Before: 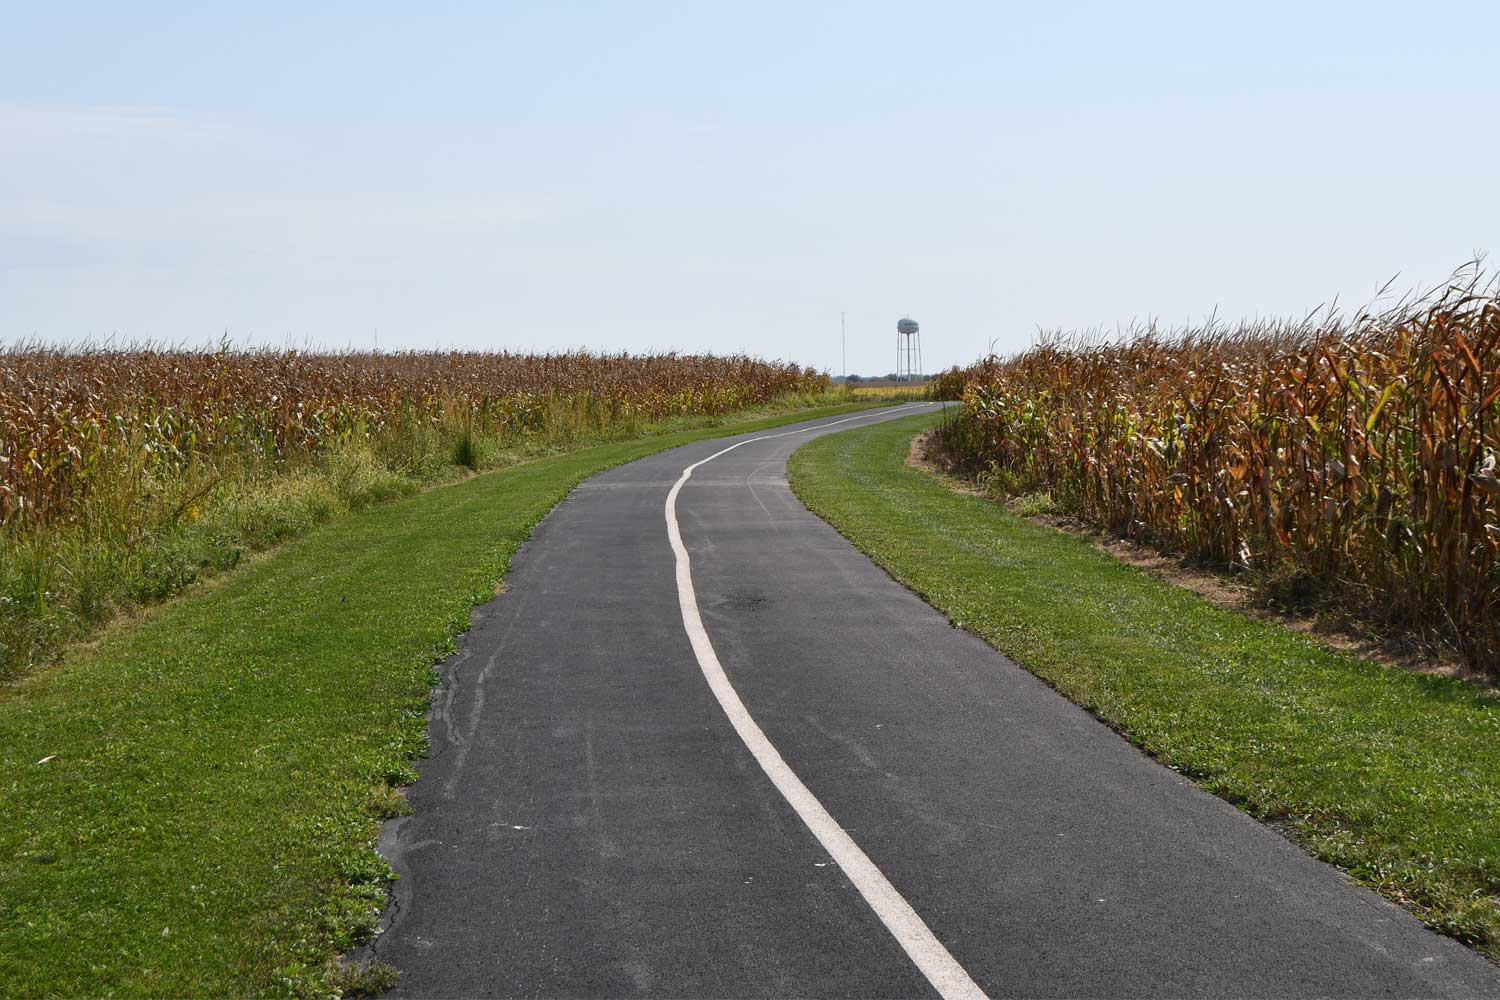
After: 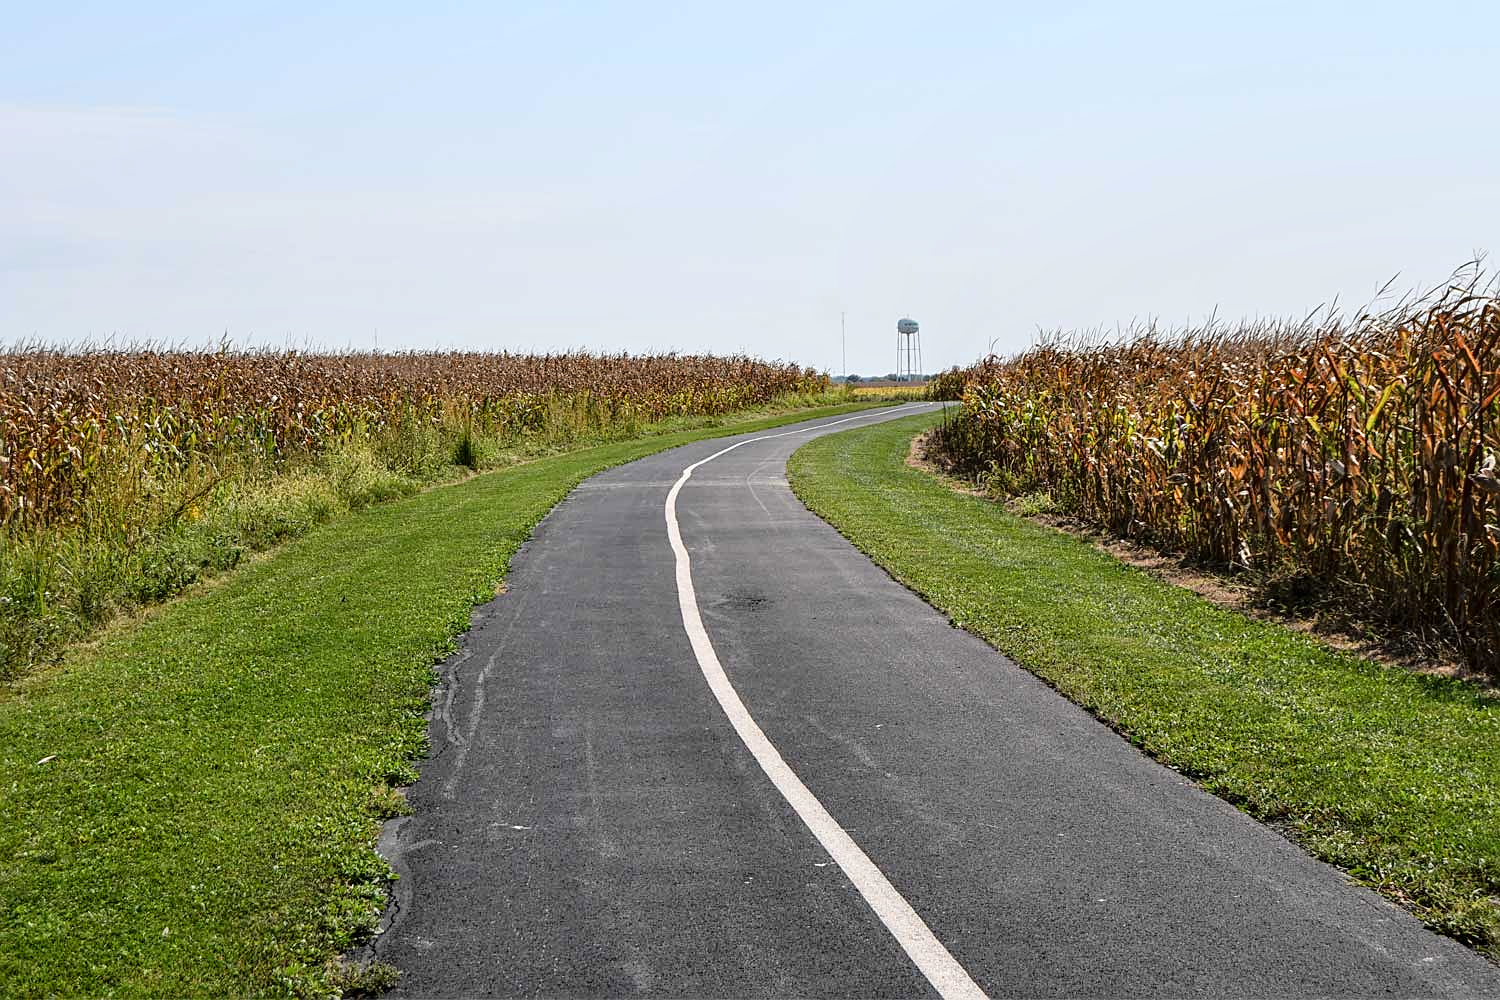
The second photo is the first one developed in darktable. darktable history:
tone curve: curves: ch0 [(0, 0.01) (0.058, 0.039) (0.159, 0.117) (0.282, 0.327) (0.45, 0.534) (0.676, 0.751) (0.89, 0.919) (1, 1)]; ch1 [(0, 0) (0.094, 0.081) (0.285, 0.299) (0.385, 0.403) (0.447, 0.455) (0.495, 0.496) (0.544, 0.552) (0.589, 0.612) (0.722, 0.728) (1, 1)]; ch2 [(0, 0) (0.257, 0.217) (0.43, 0.421) (0.498, 0.507) (0.531, 0.544) (0.56, 0.579) (0.625, 0.642) (1, 1)], color space Lab, linked channels, preserve colors none
local contrast: on, module defaults
sharpen: on, module defaults
